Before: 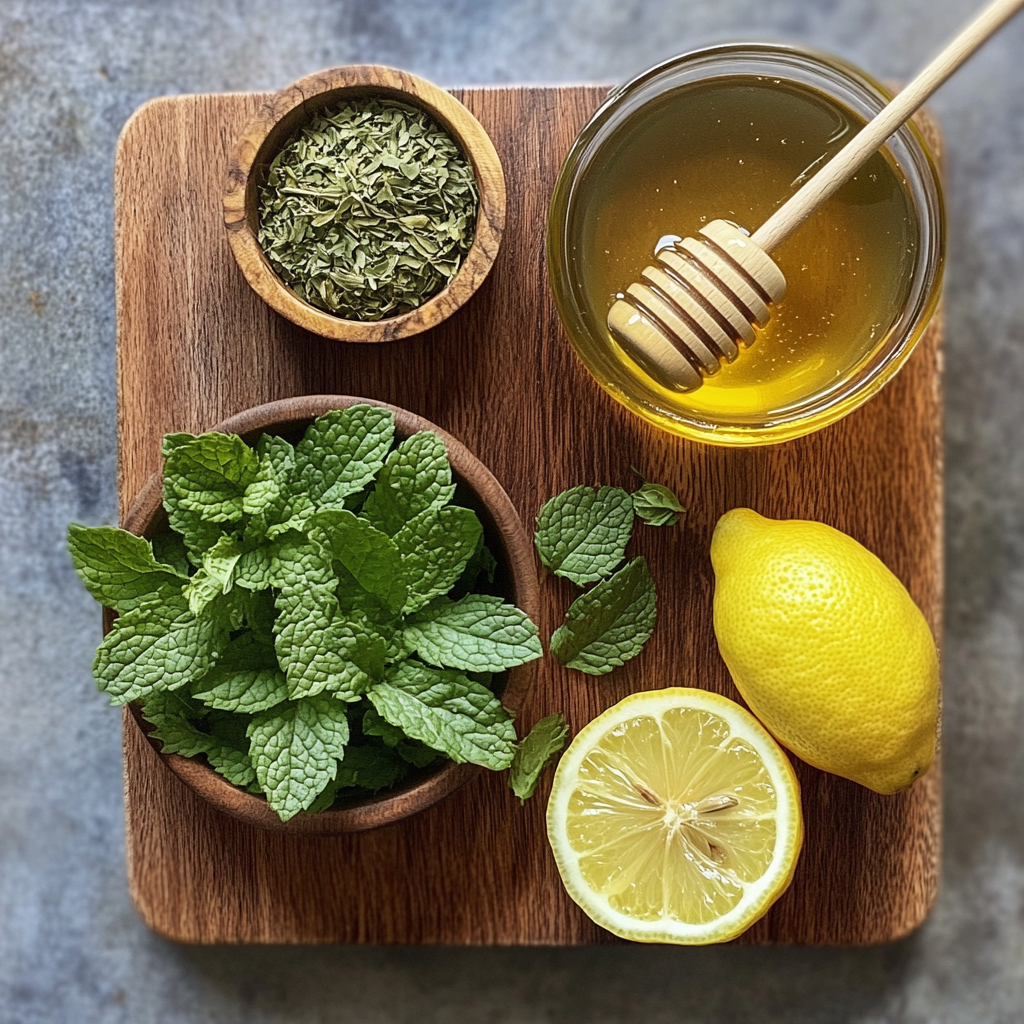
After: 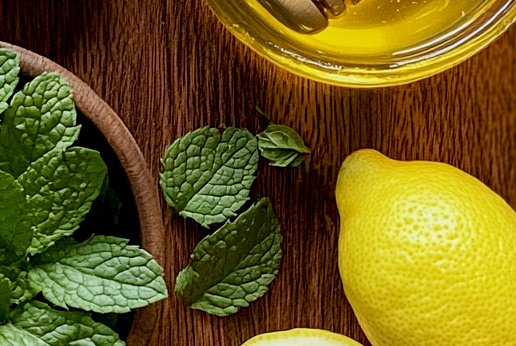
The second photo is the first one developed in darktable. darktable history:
crop: left 36.647%, top 35.147%, right 12.929%, bottom 31.049%
exposure: black level correction 0.009, exposure -0.164 EV, compensate exposure bias true, compensate highlight preservation false
color balance rgb: perceptual saturation grading › global saturation 1.926%, perceptual saturation grading › highlights -2.083%, perceptual saturation grading › mid-tones 4.03%, perceptual saturation grading › shadows 6.832%
